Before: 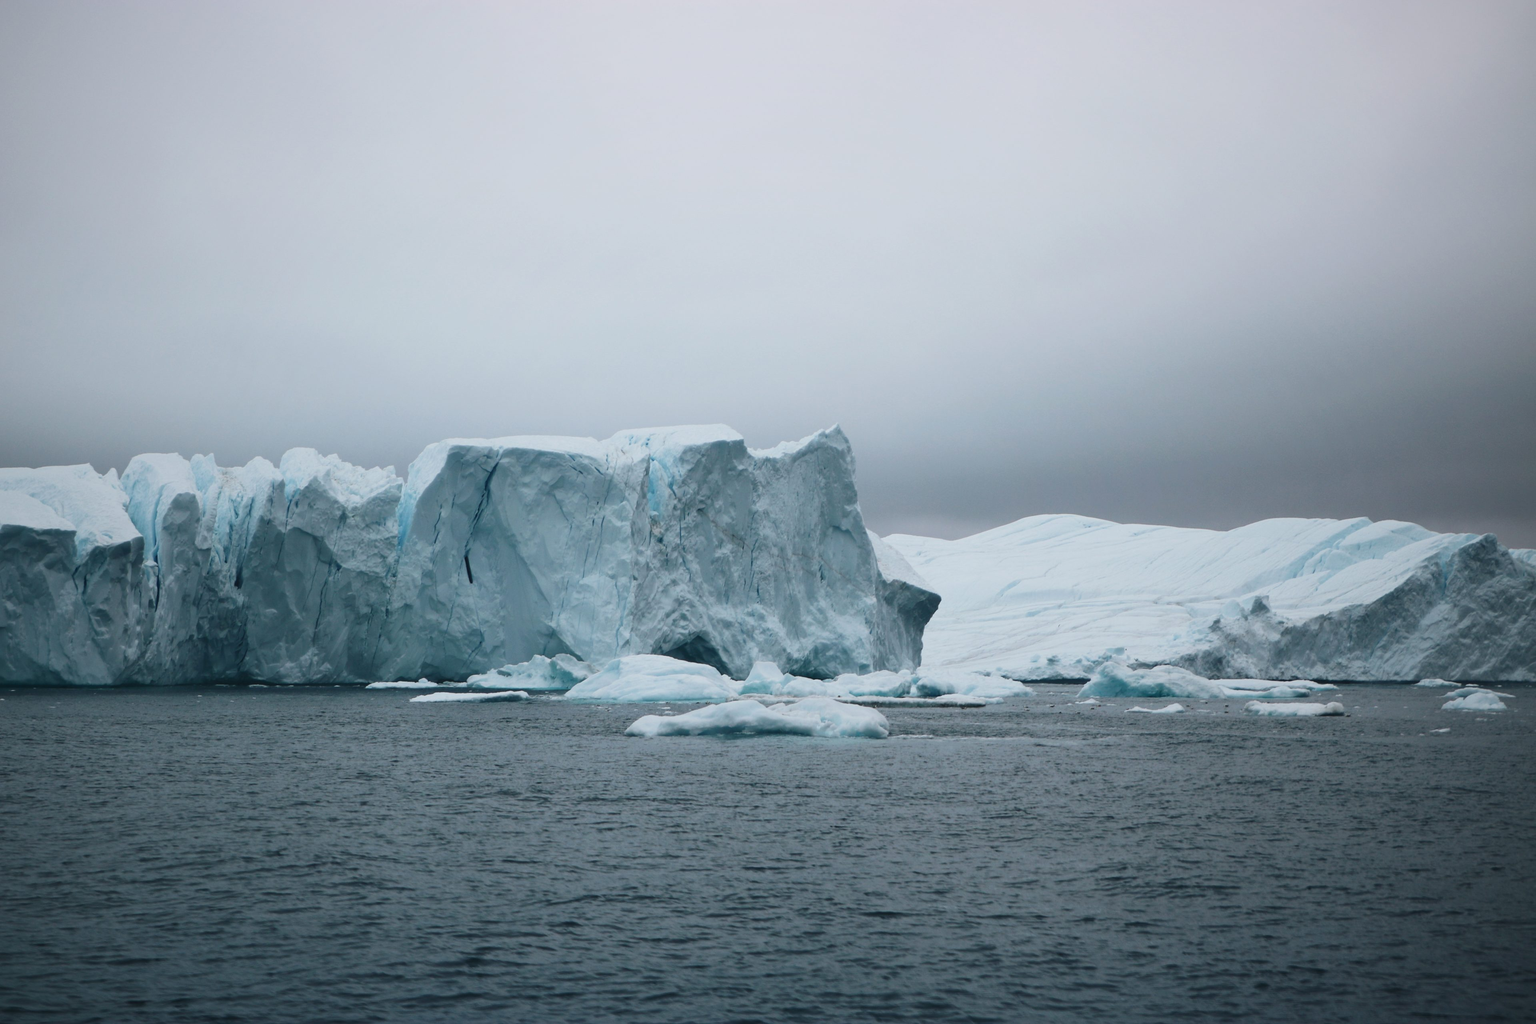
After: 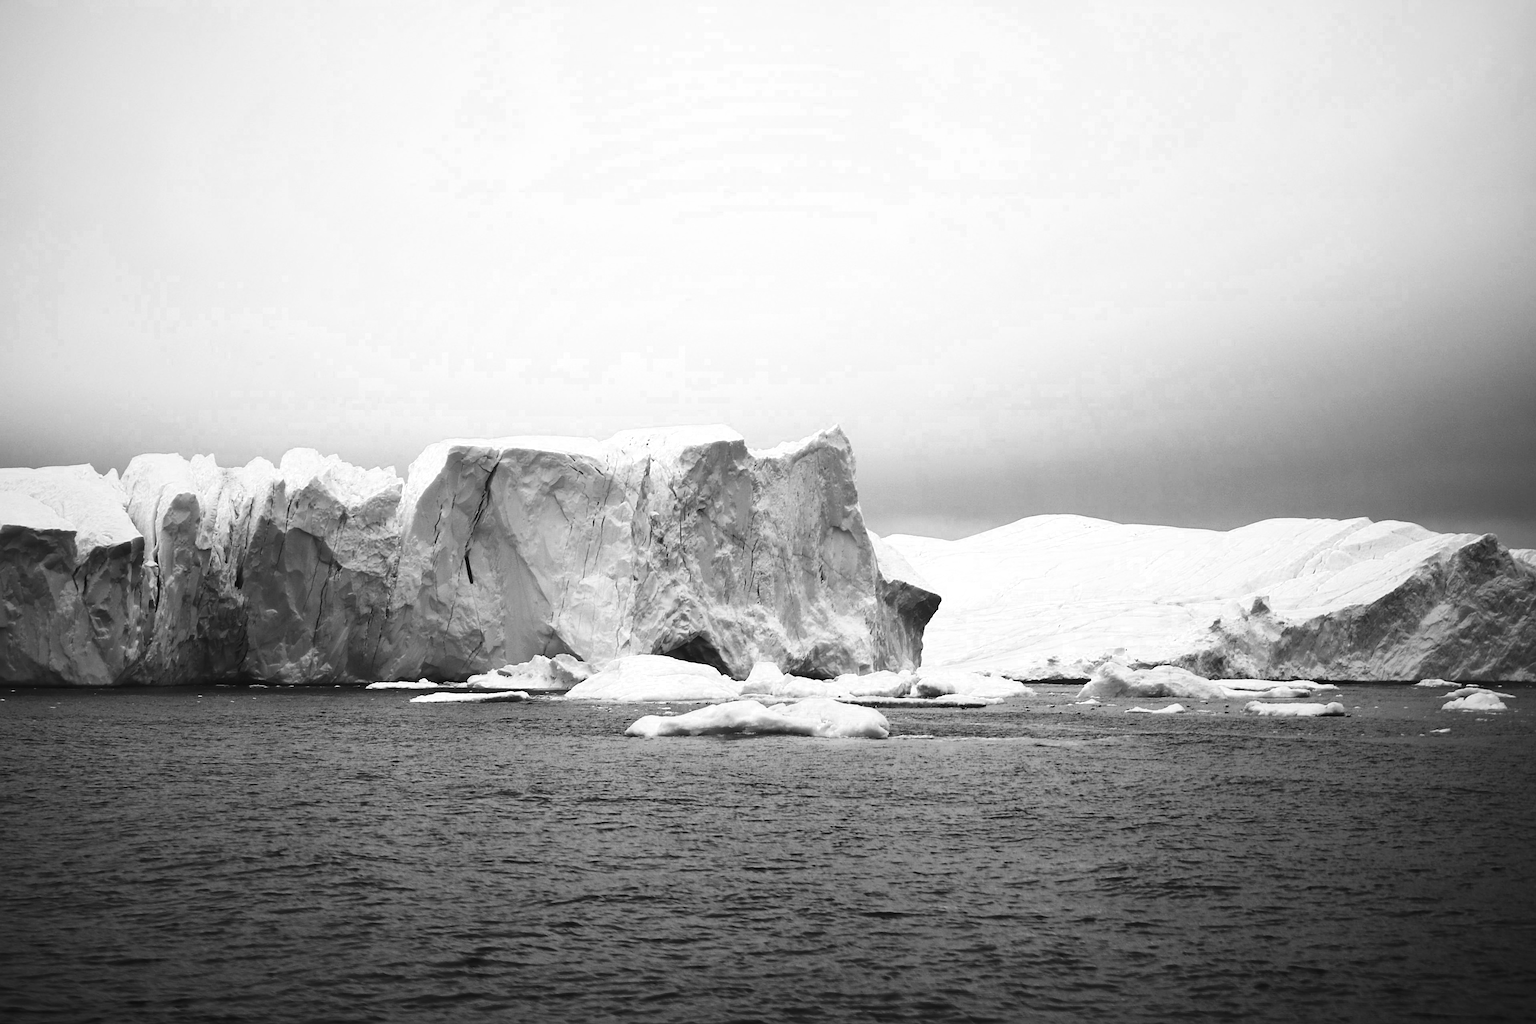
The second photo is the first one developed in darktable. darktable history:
contrast brightness saturation: contrast 0.271
color zones: curves: ch0 [(0.287, 0.048) (0.493, 0.484) (0.737, 0.816)]; ch1 [(0, 0) (0.143, 0) (0.286, 0) (0.429, 0) (0.571, 0) (0.714, 0) (0.857, 0)]
sharpen: on, module defaults
